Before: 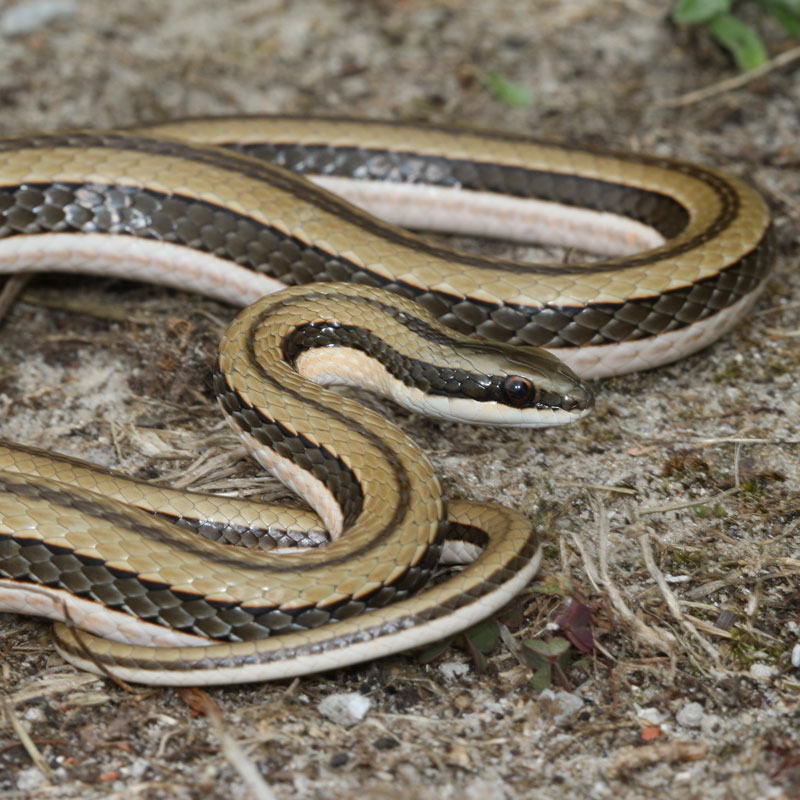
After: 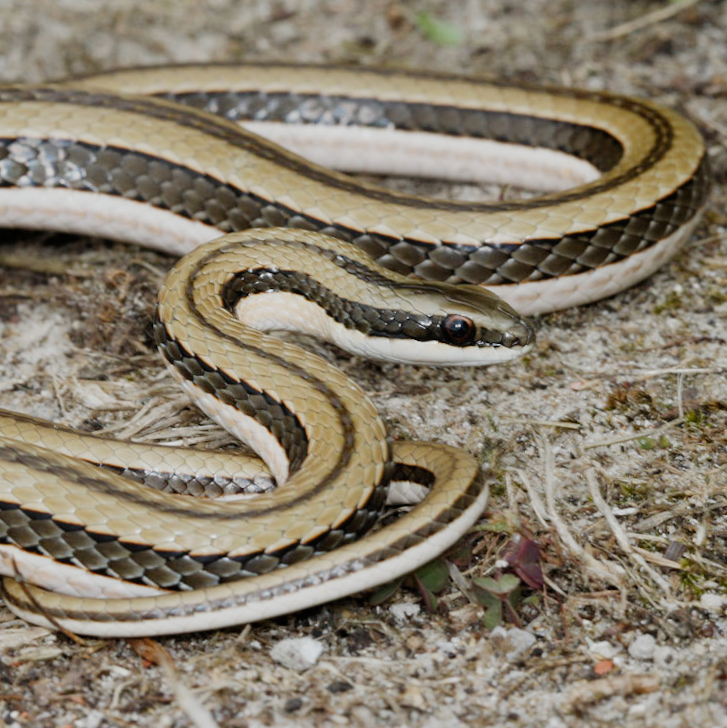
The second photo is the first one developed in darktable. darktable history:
crop and rotate: angle 2.09°, left 5.867%, top 5.709%
exposure: black level correction 0.001, exposure 0.499 EV, compensate highlight preservation false
filmic rgb: black relative exposure -7.65 EV, white relative exposure 4.56 EV, hardness 3.61, add noise in highlights 0.001, preserve chrominance no, color science v3 (2019), use custom middle-gray values true, contrast in highlights soft
